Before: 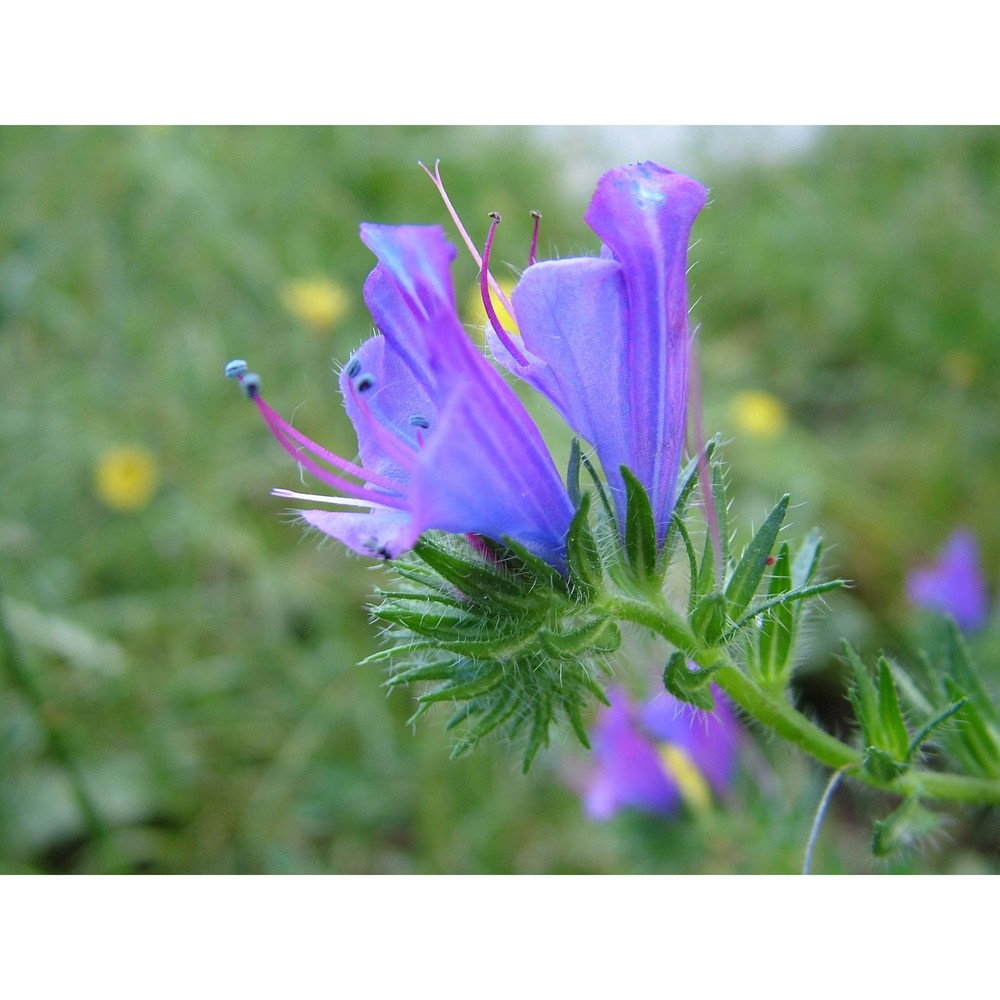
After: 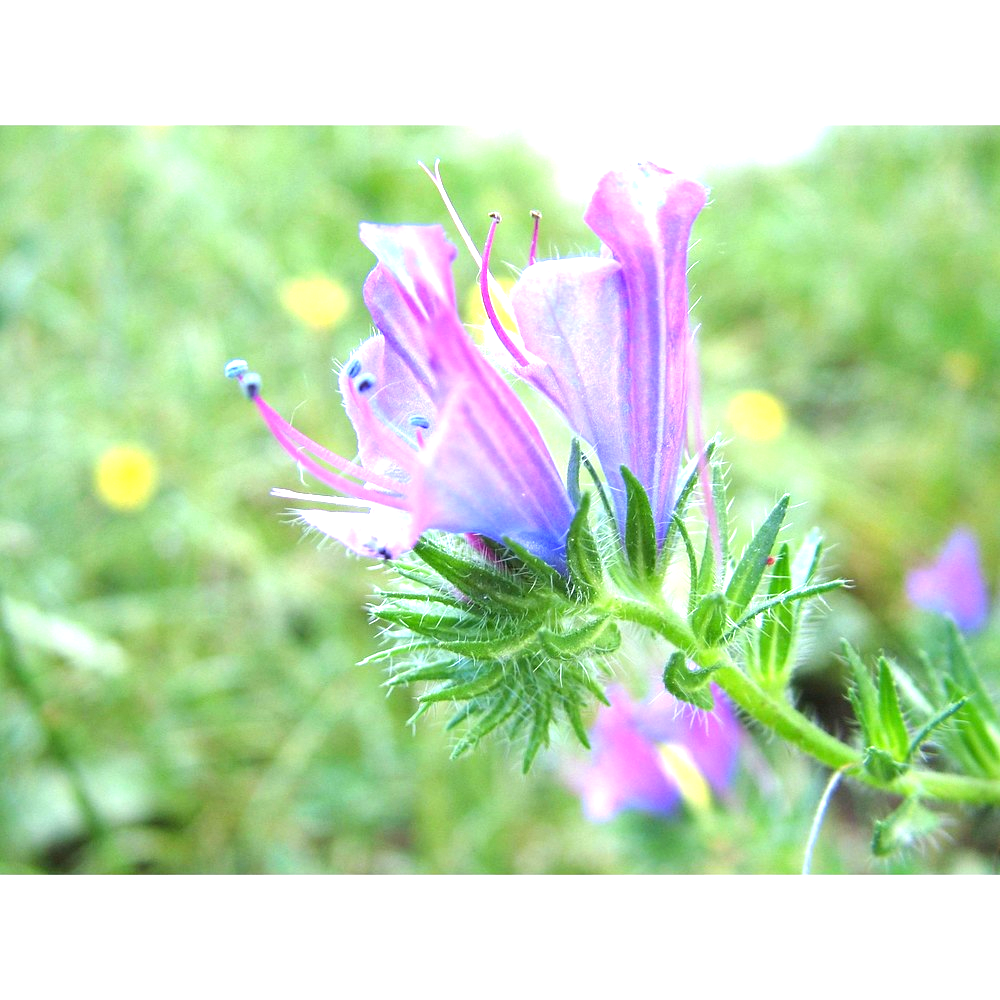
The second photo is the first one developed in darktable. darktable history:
exposure: exposure 1.512 EV, compensate exposure bias true, compensate highlight preservation false
